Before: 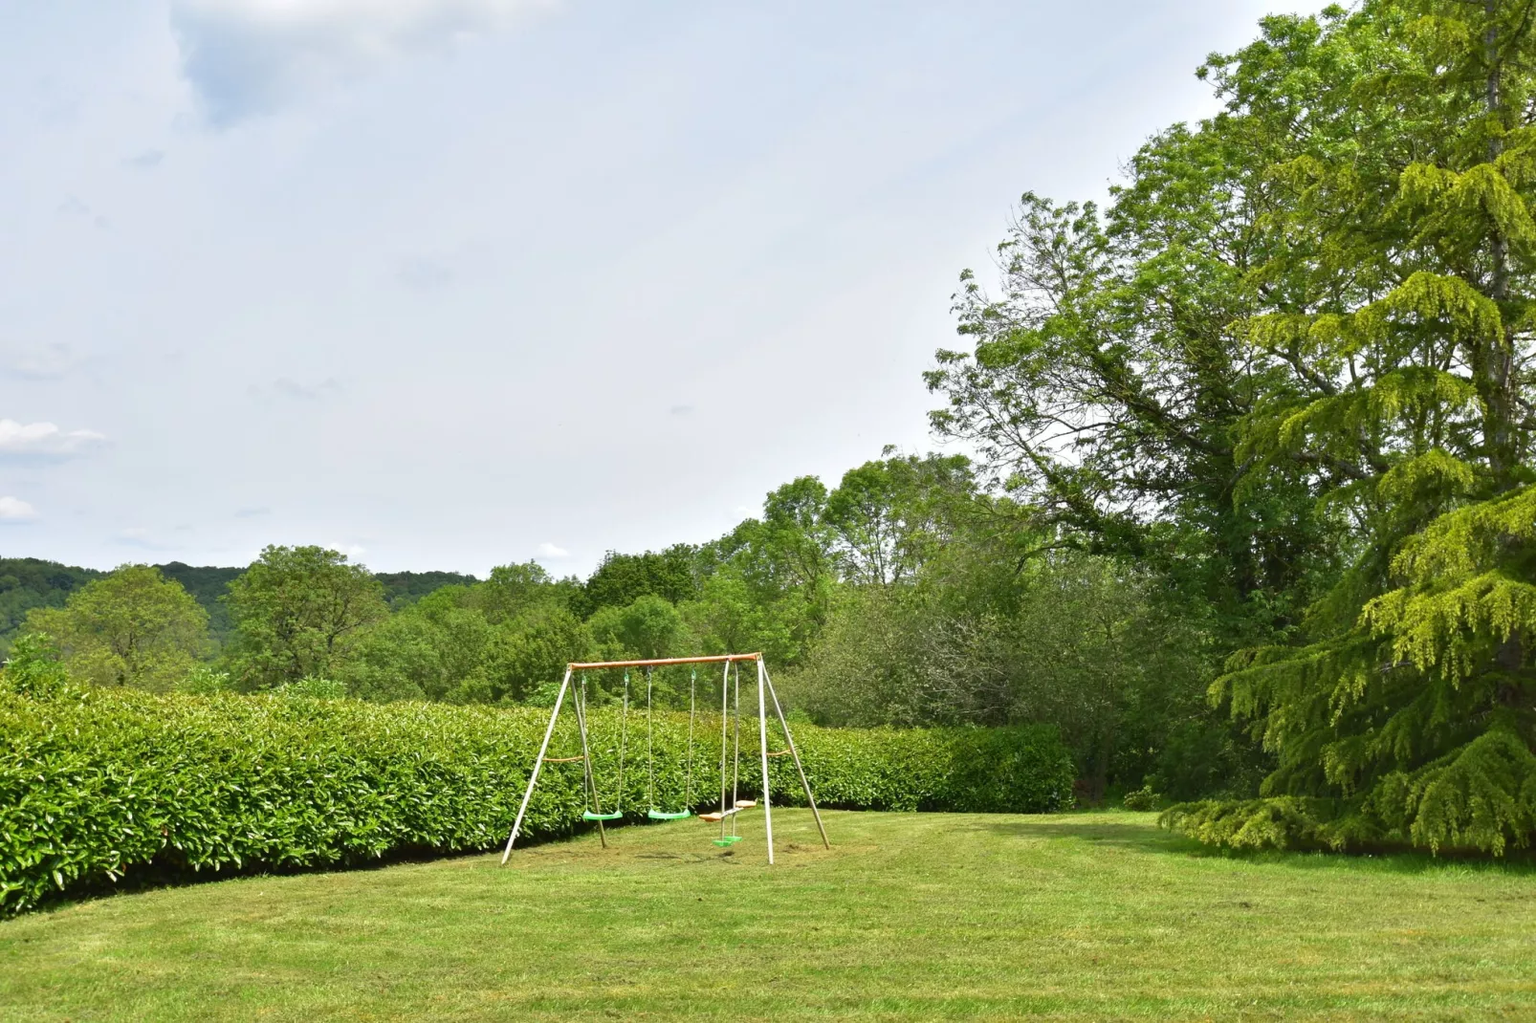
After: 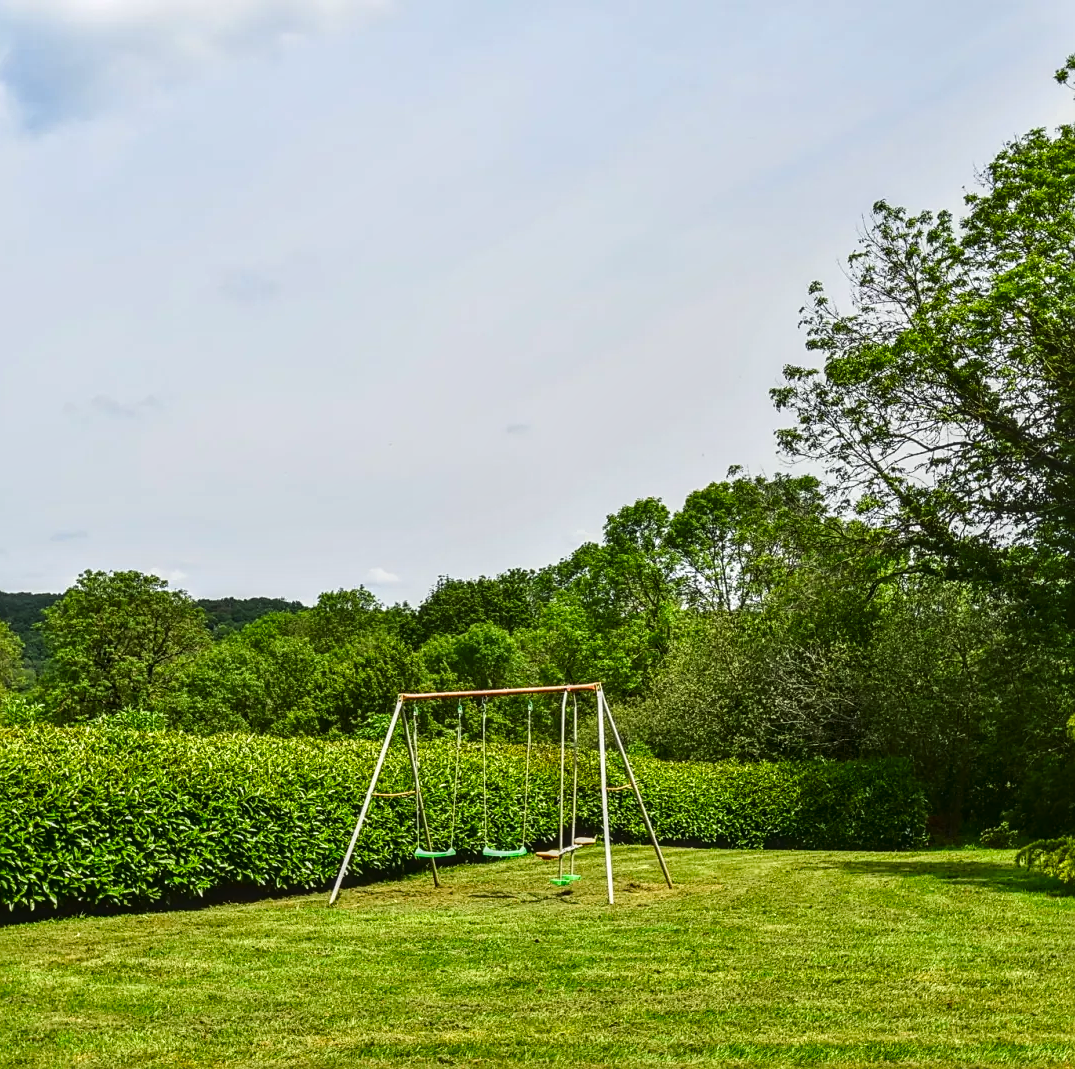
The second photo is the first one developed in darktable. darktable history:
contrast brightness saturation: contrast 0.097, brightness -0.268, saturation 0.146
crop and rotate: left 12.249%, right 20.804%
sharpen: on, module defaults
local contrast: highlights 0%, shadows 7%, detail 133%
tone curve: curves: ch0 [(0, 0) (0.071, 0.047) (0.266, 0.26) (0.491, 0.552) (0.753, 0.818) (1, 0.983)]; ch1 [(0, 0) (0.346, 0.307) (0.408, 0.369) (0.463, 0.443) (0.482, 0.493) (0.502, 0.5) (0.517, 0.518) (0.546, 0.587) (0.588, 0.643) (0.651, 0.709) (1, 1)]; ch2 [(0, 0) (0.346, 0.34) (0.434, 0.46) (0.485, 0.494) (0.5, 0.494) (0.517, 0.503) (0.535, 0.545) (0.583, 0.634) (0.625, 0.686) (1, 1)], color space Lab, linked channels, preserve colors none
